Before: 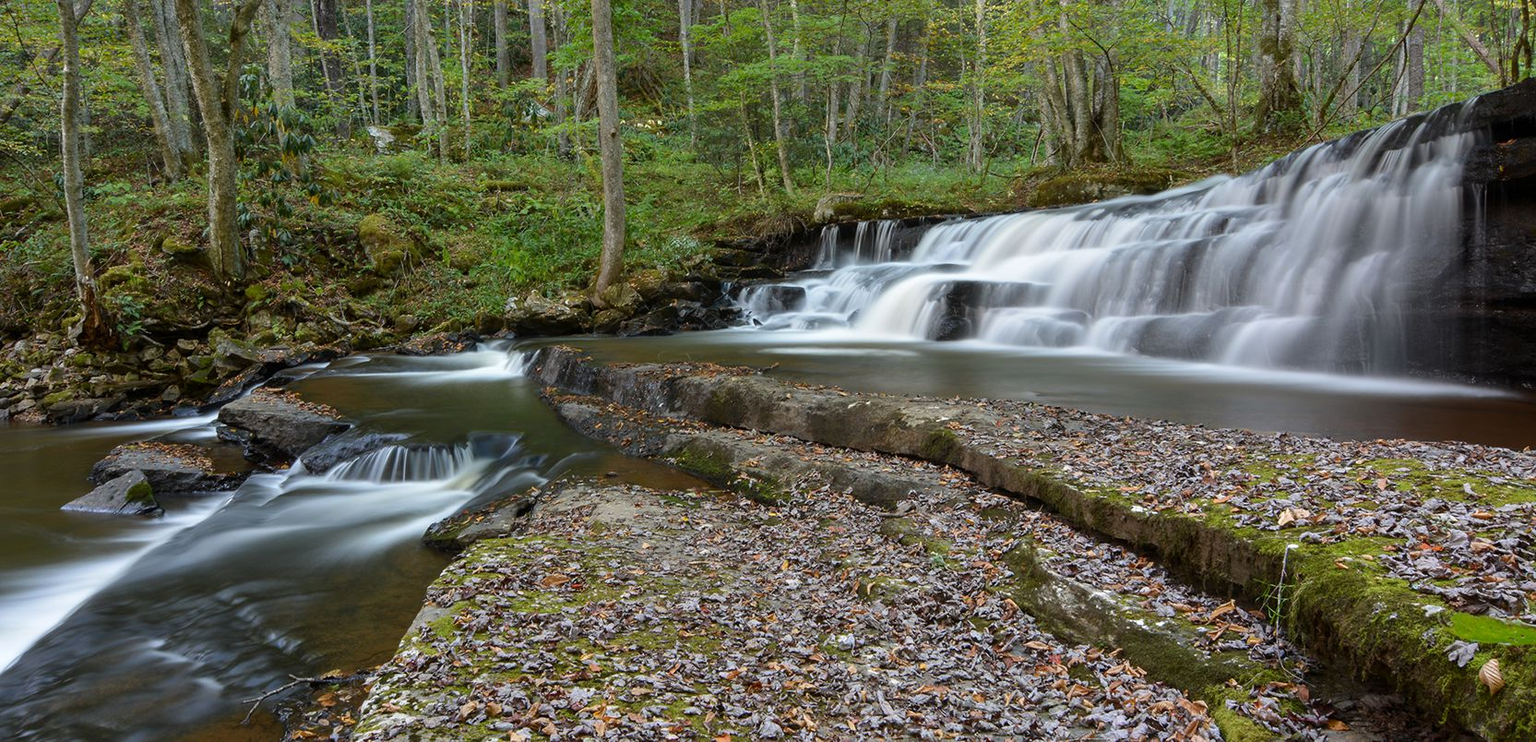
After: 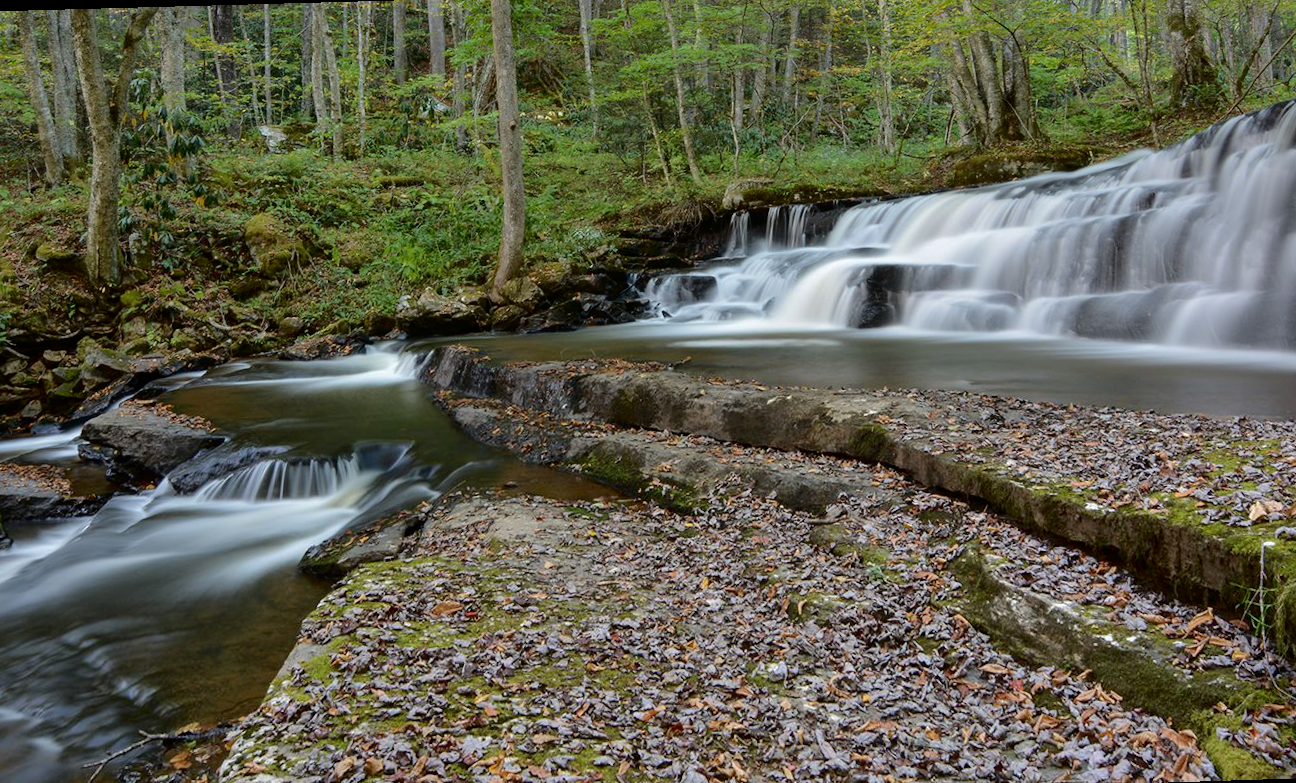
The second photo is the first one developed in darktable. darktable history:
fill light: exposure -2 EV, width 8.6
rotate and perspective: rotation -1.68°, lens shift (vertical) -0.146, crop left 0.049, crop right 0.912, crop top 0.032, crop bottom 0.96
crop: left 7.598%, right 7.873%
shadows and highlights: on, module defaults
